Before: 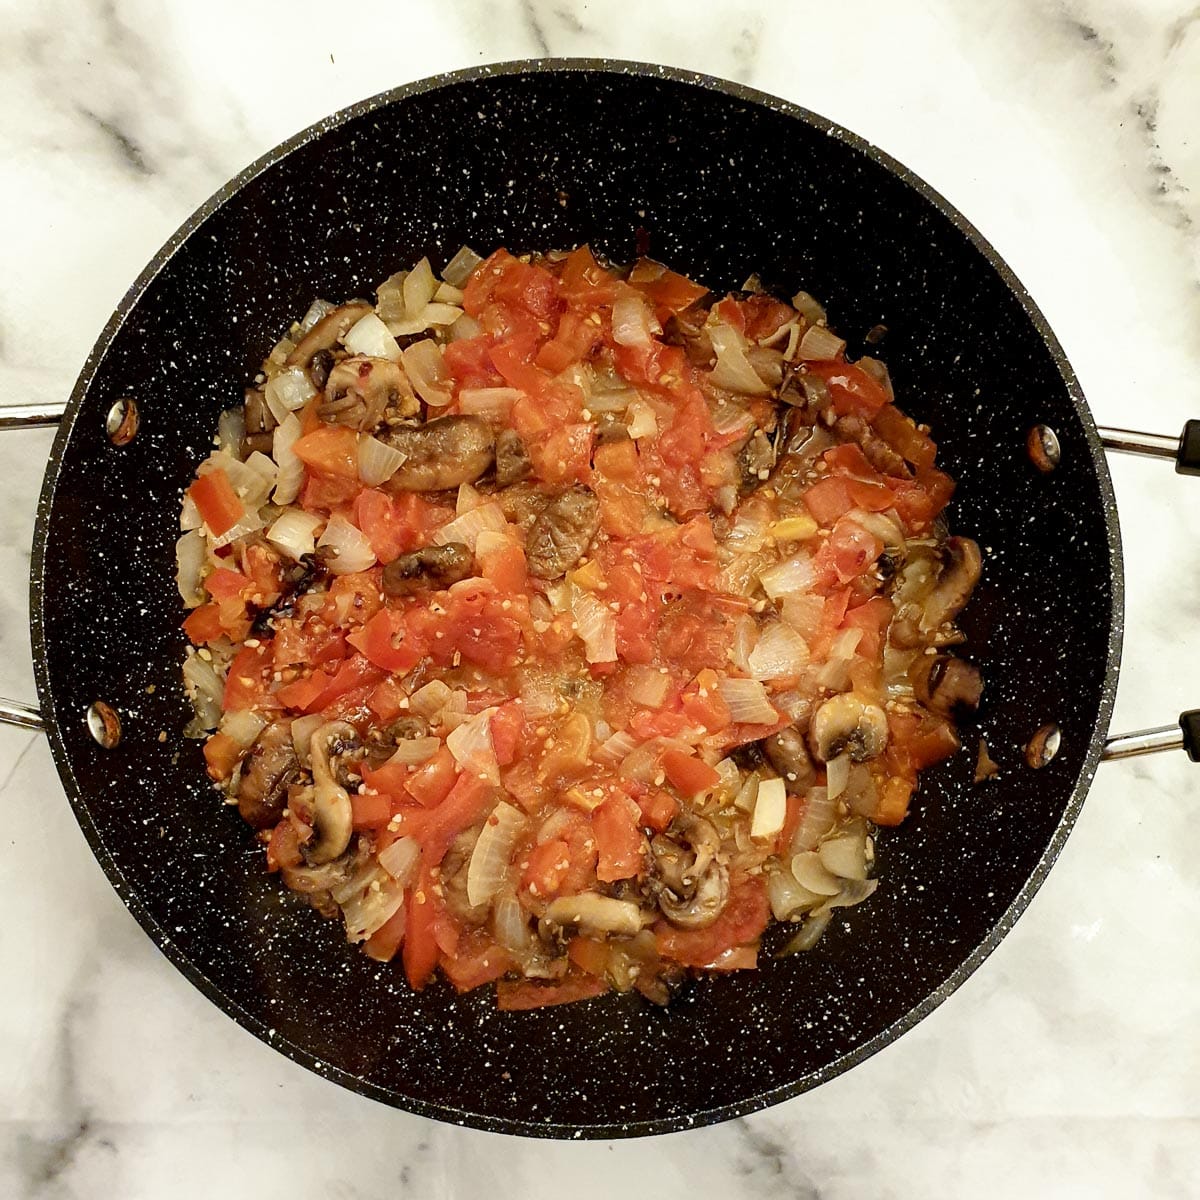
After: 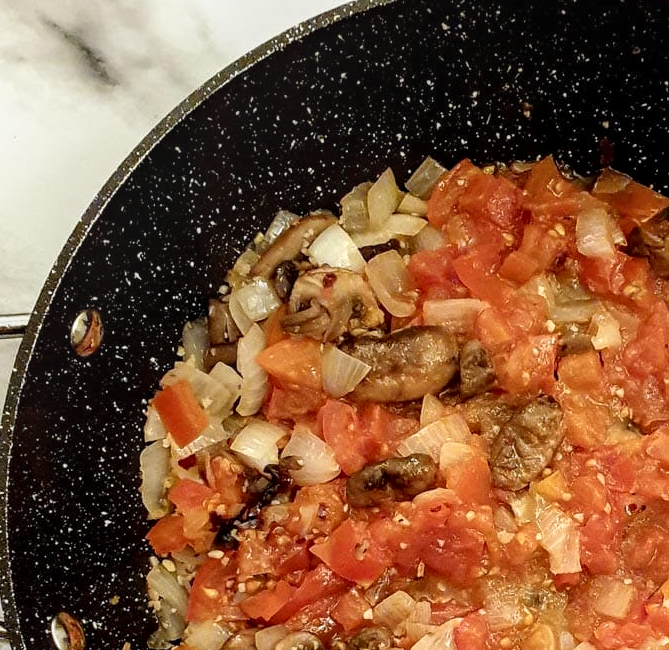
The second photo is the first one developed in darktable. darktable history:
crop and rotate: left 3.03%, top 7.447%, right 41.159%, bottom 38.316%
local contrast: detail 130%
